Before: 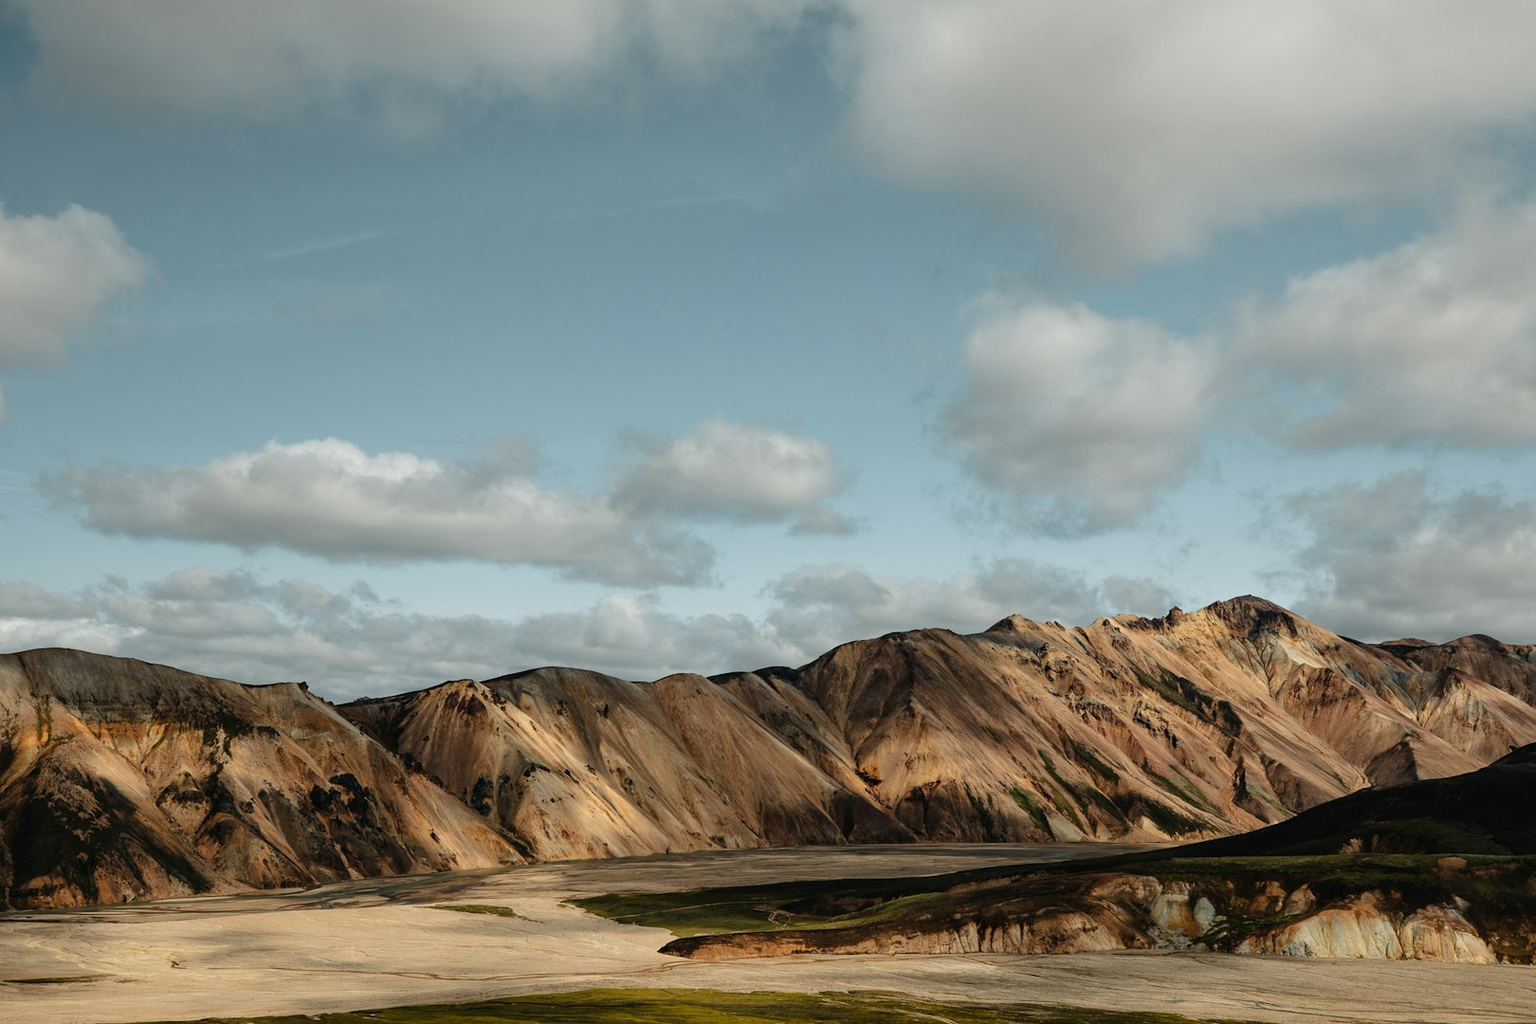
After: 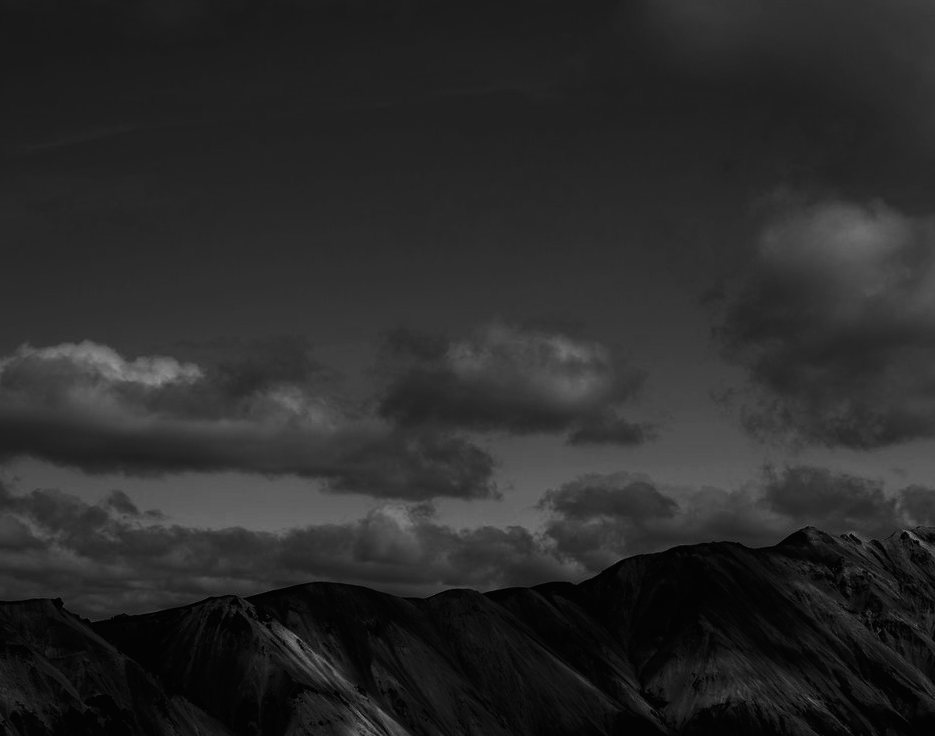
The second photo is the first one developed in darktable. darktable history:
rgb curve: curves: ch0 [(0, 0.186) (0.314, 0.284) (0.775, 0.708) (1, 1)], compensate middle gray true, preserve colors none
contrast brightness saturation: contrast 0.02, brightness -1, saturation -1
crop: left 16.202%, top 11.208%, right 26.045%, bottom 20.557%
white balance: red 1.009, blue 0.985
